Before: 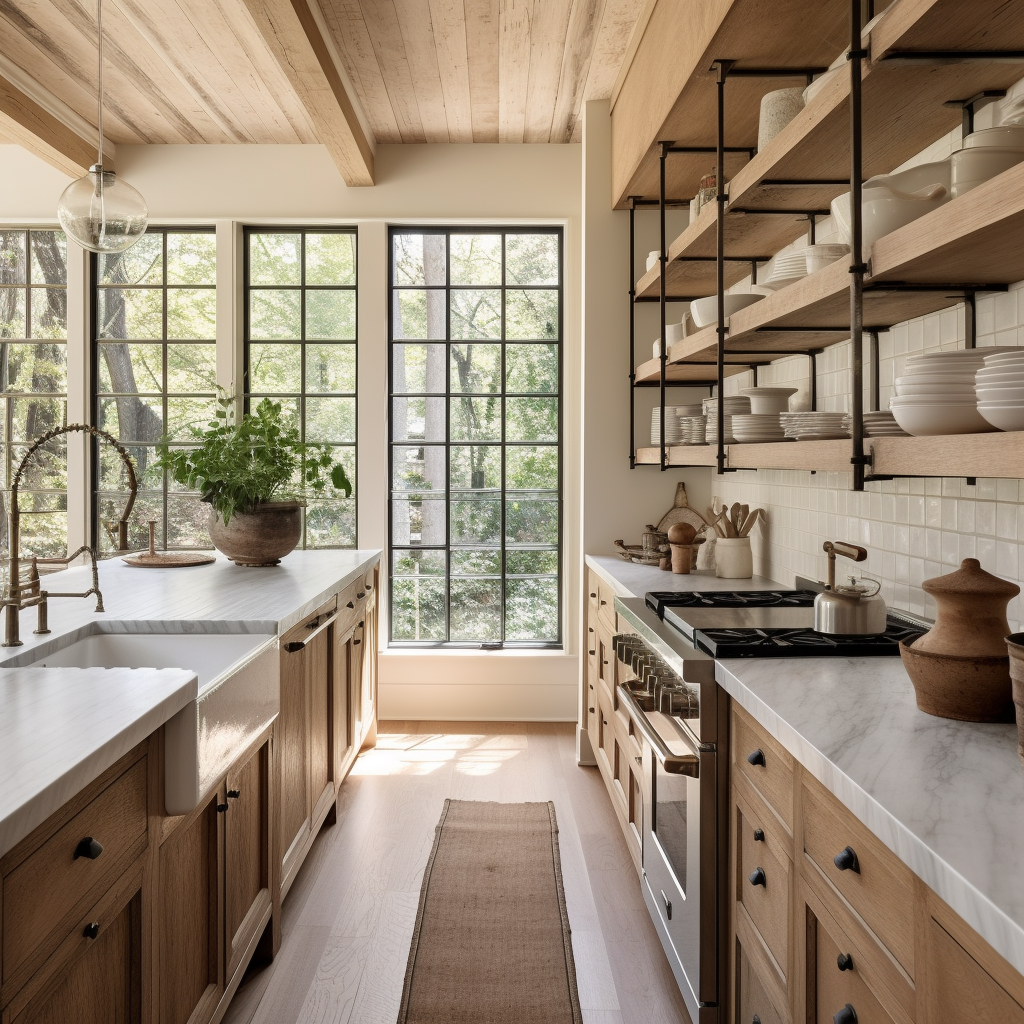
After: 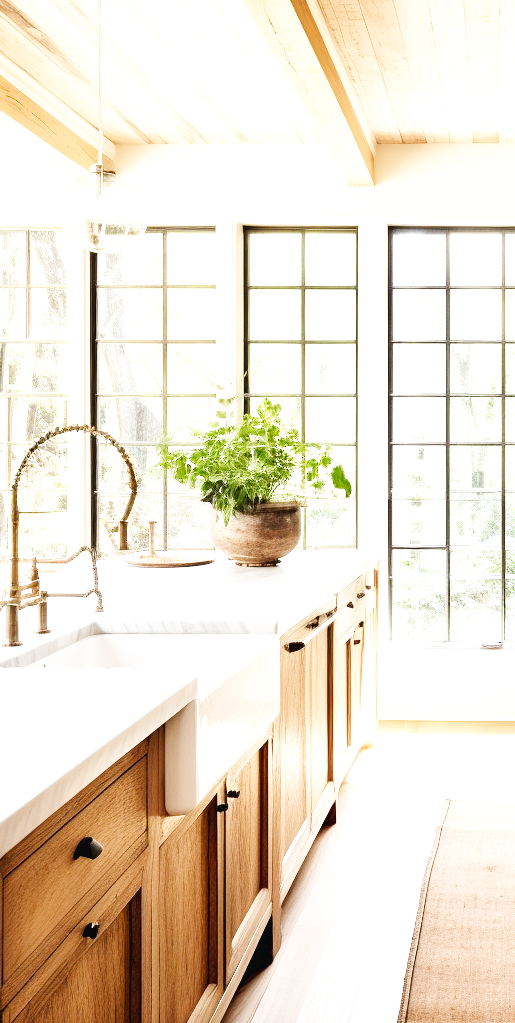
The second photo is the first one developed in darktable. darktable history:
base curve: curves: ch0 [(0, 0.003) (0.001, 0.002) (0.006, 0.004) (0.02, 0.022) (0.048, 0.086) (0.094, 0.234) (0.162, 0.431) (0.258, 0.629) (0.385, 0.8) (0.548, 0.918) (0.751, 0.988) (1, 1)], preserve colors none
crop and rotate: left 0.021%, top 0%, right 49.628%
exposure: black level correction 0.002, exposure 1.323 EV, compensate highlight preservation false
